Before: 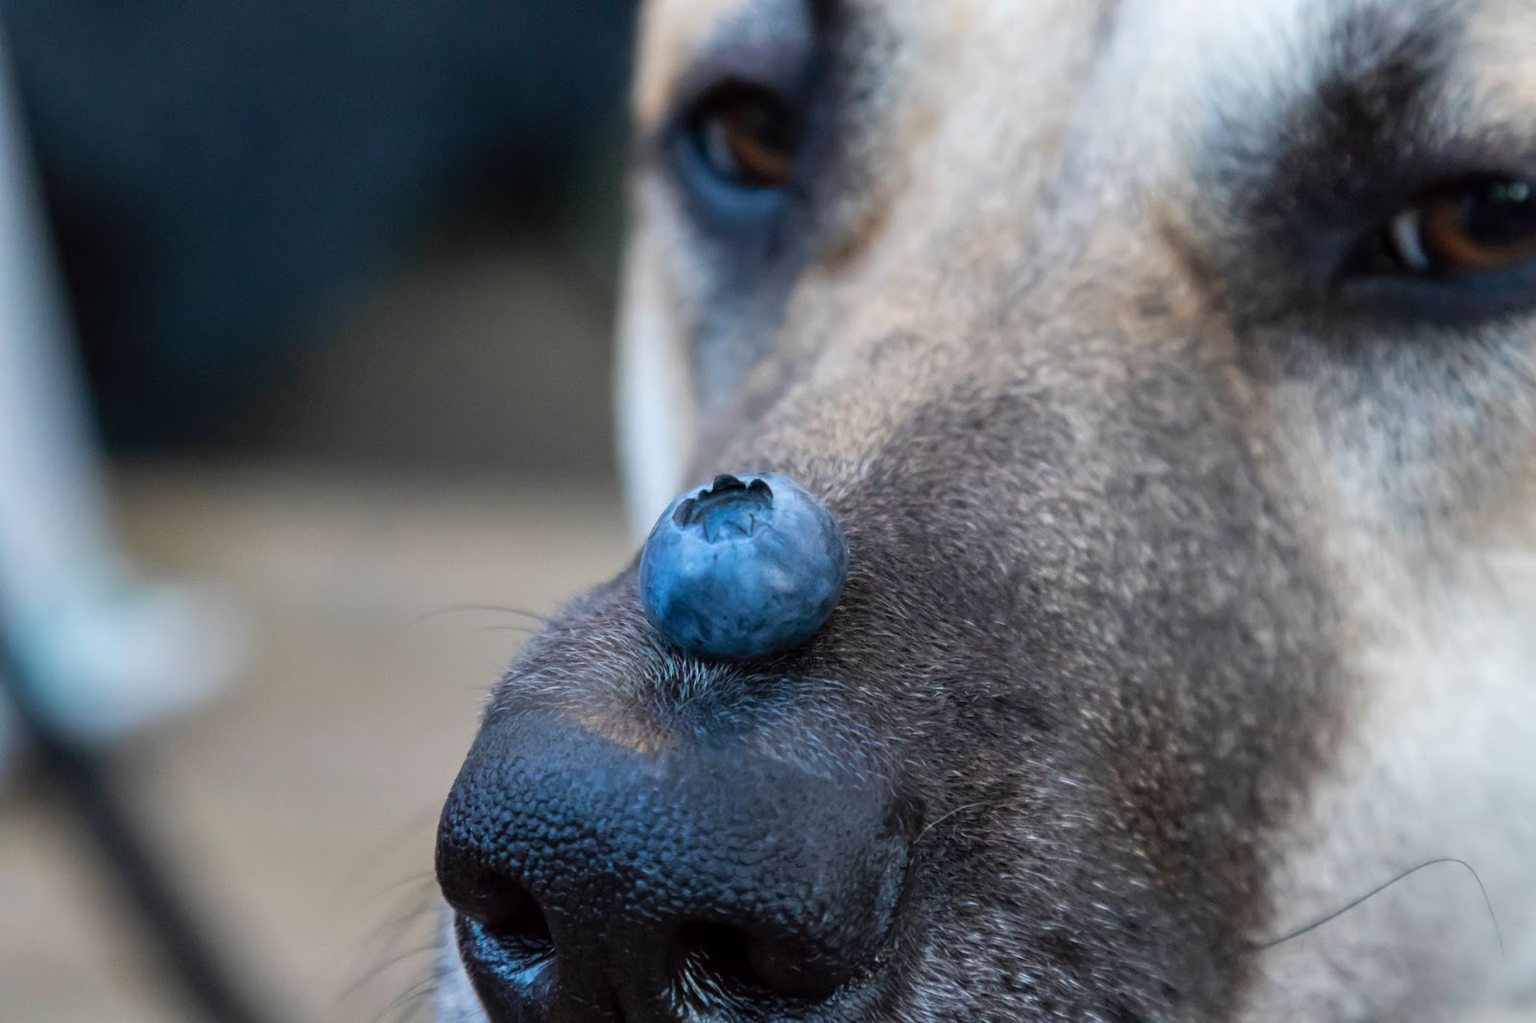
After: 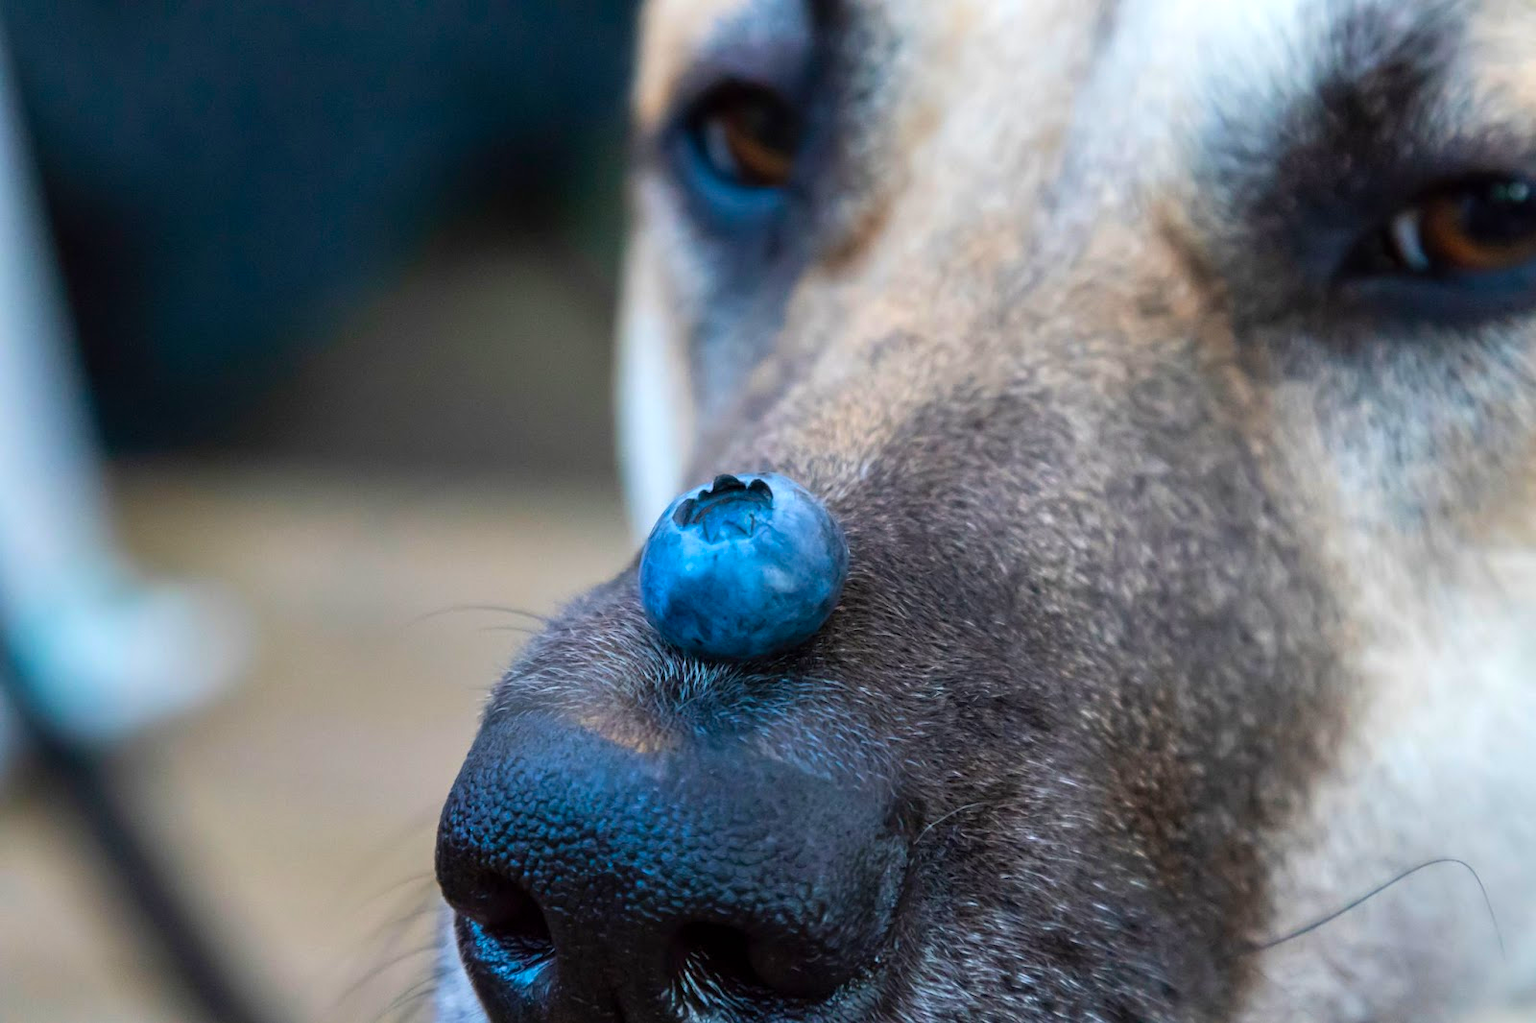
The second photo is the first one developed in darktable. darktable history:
color balance rgb: highlights gain › luminance 14.691%, linear chroma grading › global chroma 6.831%, perceptual saturation grading › global saturation 25.097%, global vibrance 20%
